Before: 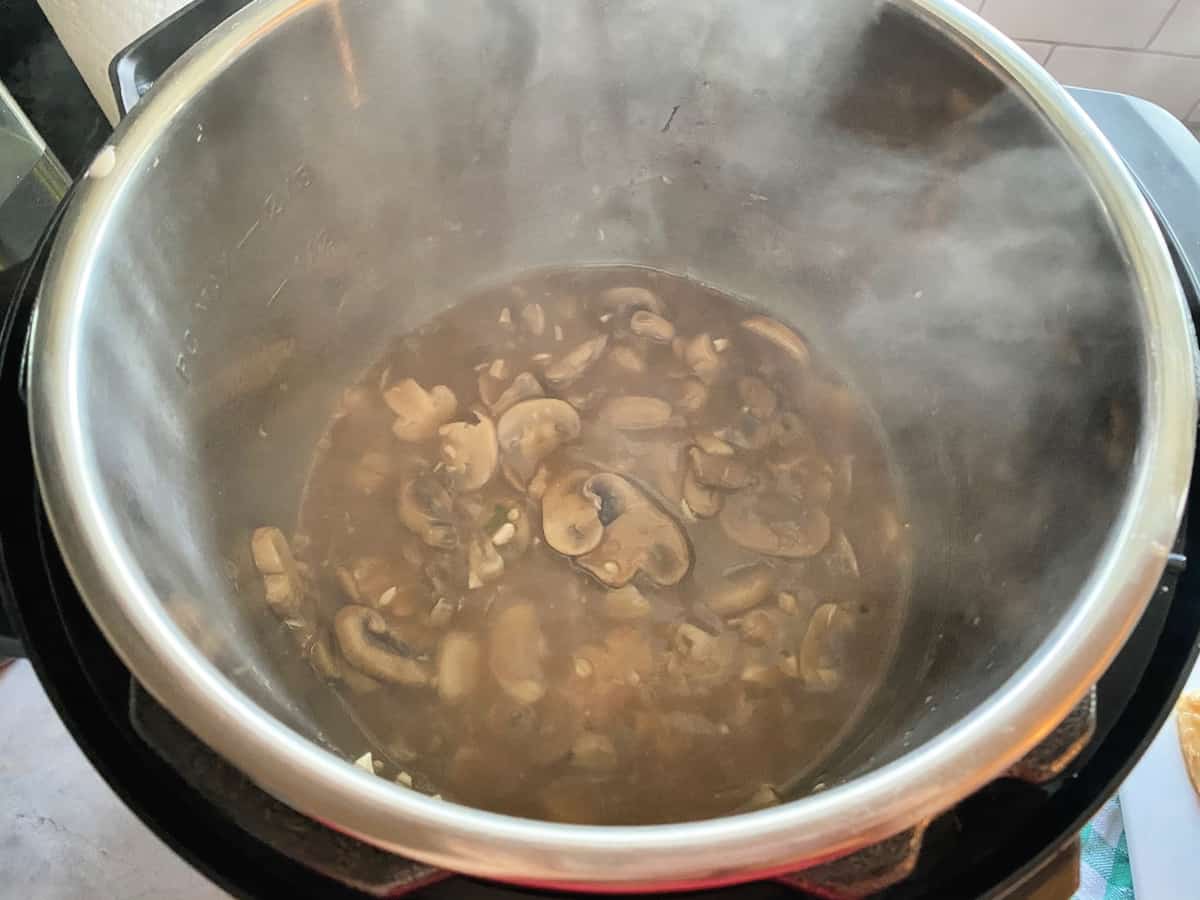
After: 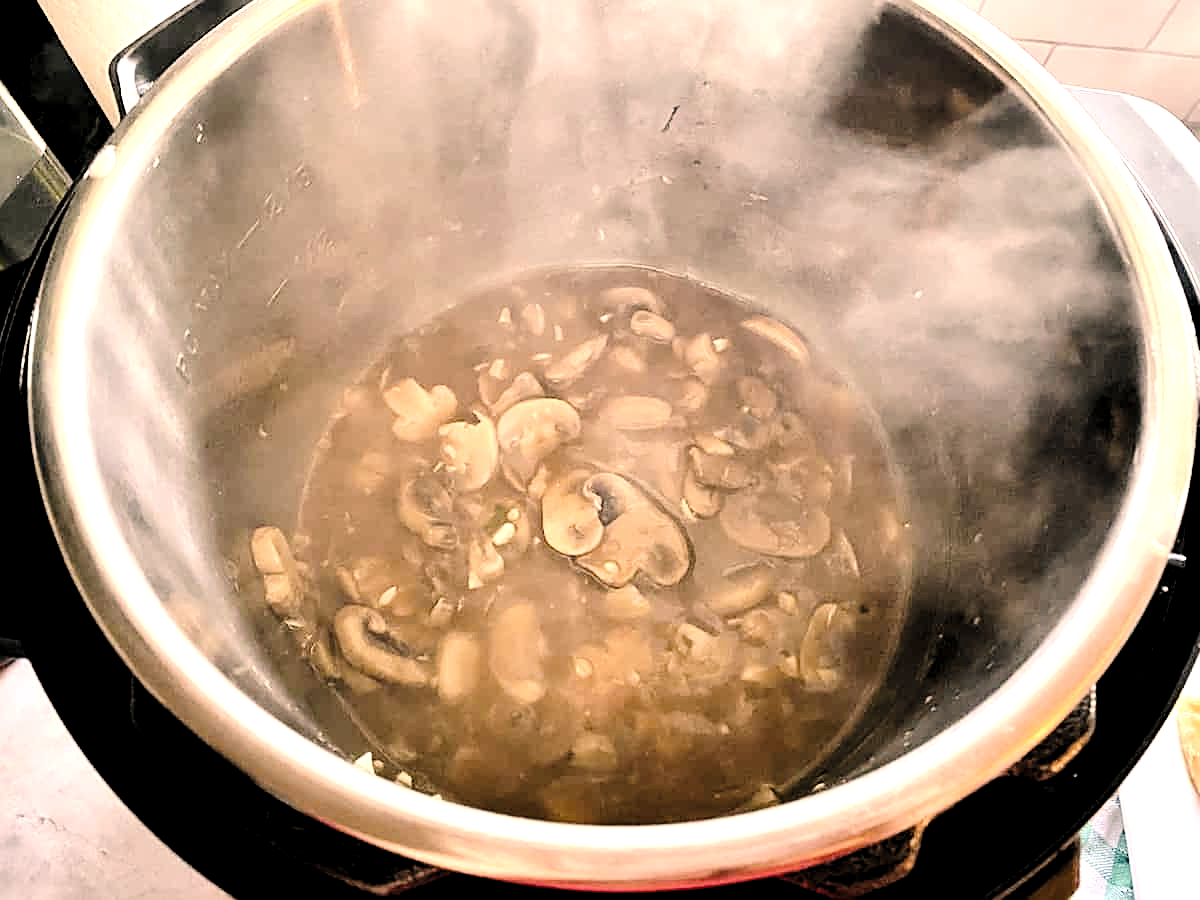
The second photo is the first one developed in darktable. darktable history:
tone curve: curves: ch0 [(0, 0) (0.003, 0.031) (0.011, 0.033) (0.025, 0.038) (0.044, 0.049) (0.069, 0.059) (0.1, 0.071) (0.136, 0.093) (0.177, 0.142) (0.224, 0.204) (0.277, 0.292) (0.335, 0.387) (0.399, 0.484) (0.468, 0.567) (0.543, 0.643) (0.623, 0.712) (0.709, 0.776) (0.801, 0.837) (0.898, 0.903) (1, 1)], preserve colors none
sharpen: on, module defaults
exposure: black level correction 0.002, exposure -0.1 EV, compensate highlight preservation false
levels: levels [0.129, 0.519, 0.867]
white balance: red 1.009, blue 0.985
color correction: highlights a* 11.96, highlights b* 11.58
tone equalizer: -8 EV -0.417 EV, -7 EV -0.389 EV, -6 EV -0.333 EV, -5 EV -0.222 EV, -3 EV 0.222 EV, -2 EV 0.333 EV, -1 EV 0.389 EV, +0 EV 0.417 EV, edges refinement/feathering 500, mask exposure compensation -1.57 EV, preserve details no
